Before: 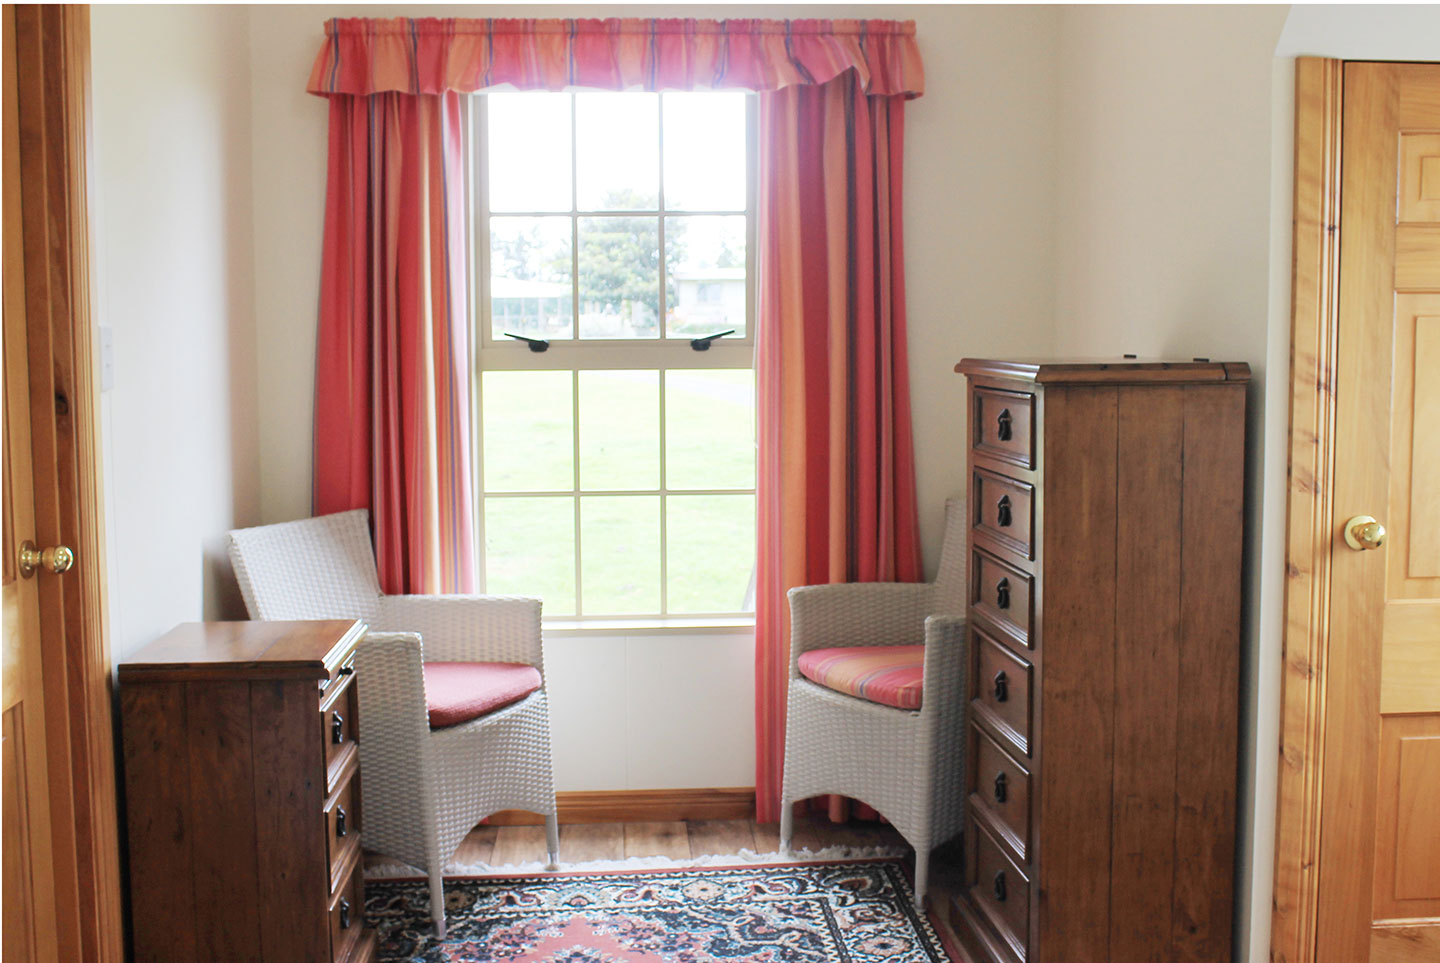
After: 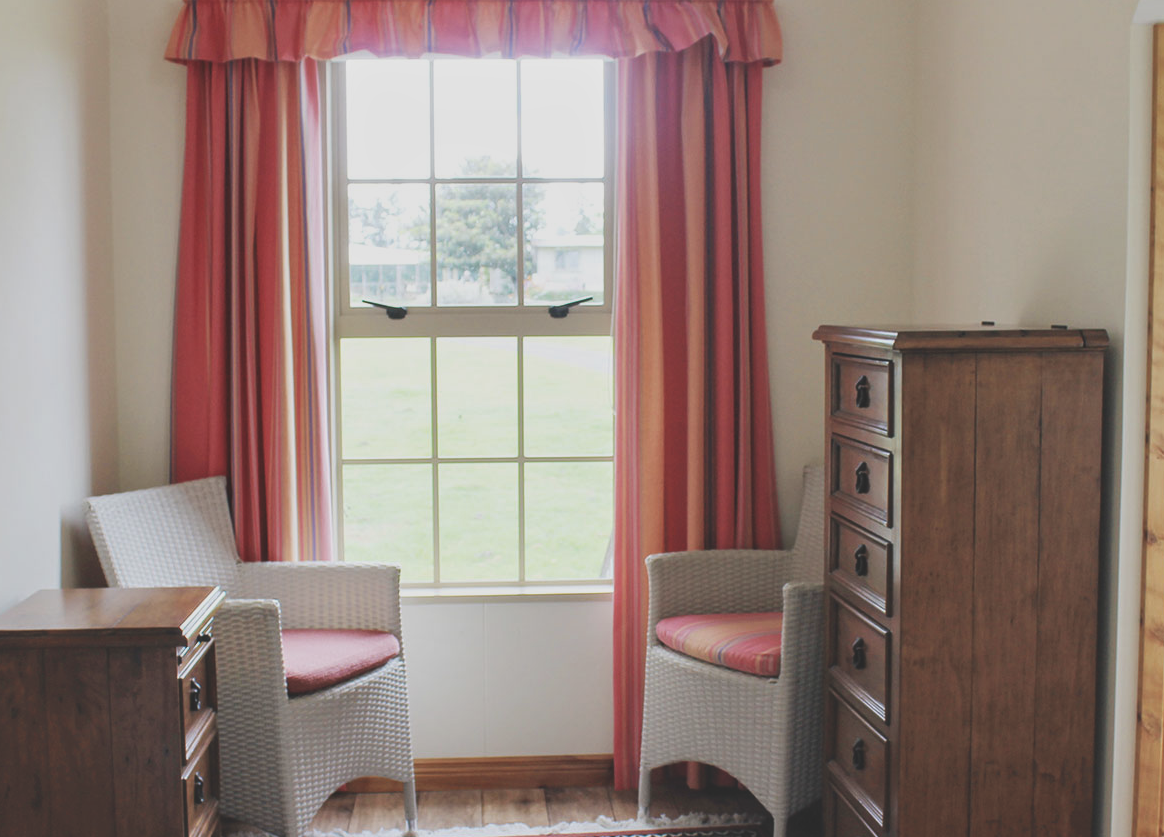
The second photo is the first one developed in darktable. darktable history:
local contrast: on, module defaults
exposure: black level correction -0.036, exposure -0.497 EV, compensate highlight preservation false
crop: left 9.929%, top 3.475%, right 9.188%, bottom 9.529%
